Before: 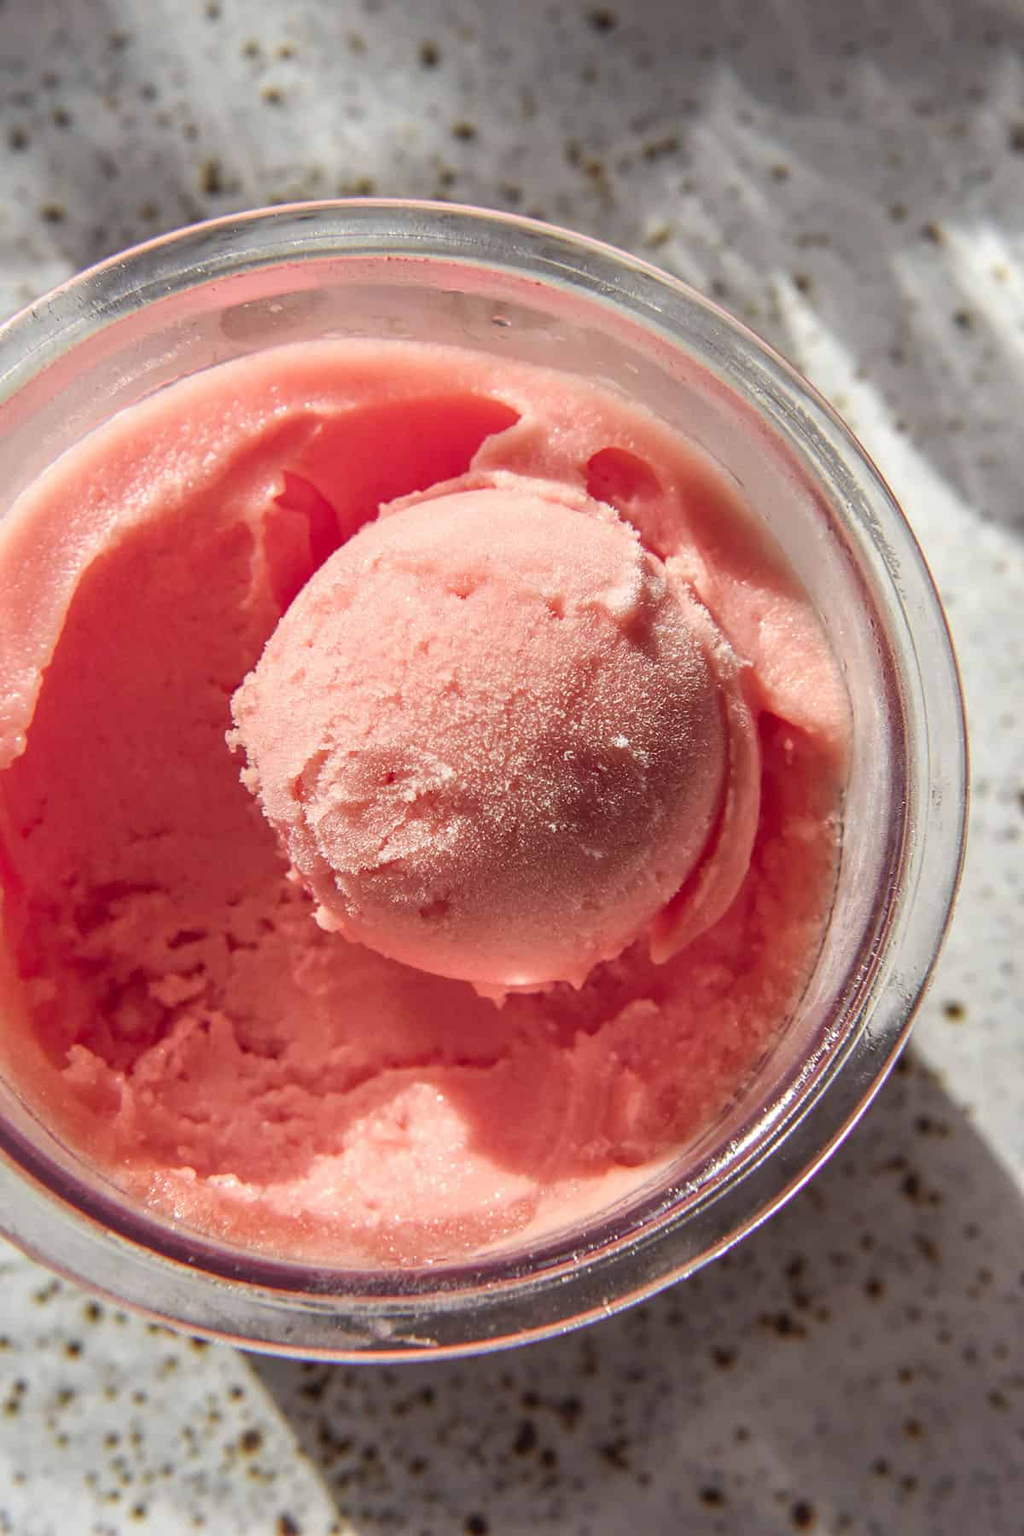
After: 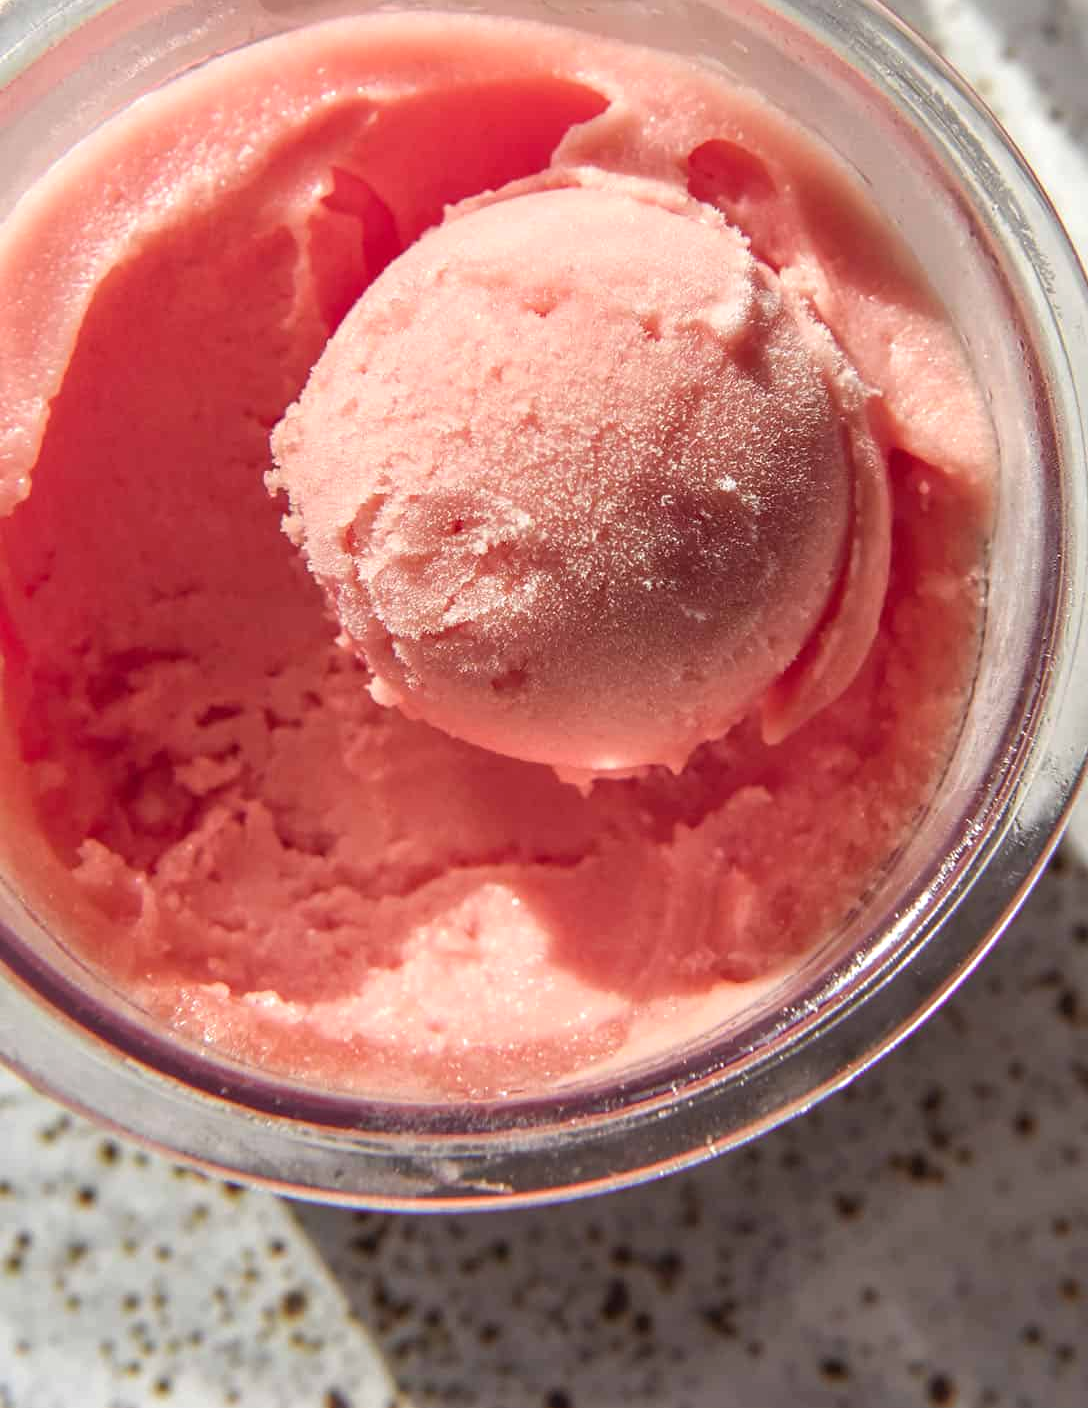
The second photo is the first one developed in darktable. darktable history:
crop: top 21.409%, right 9.333%, bottom 0.318%
exposure: exposure 0.127 EV, compensate exposure bias true, compensate highlight preservation false
